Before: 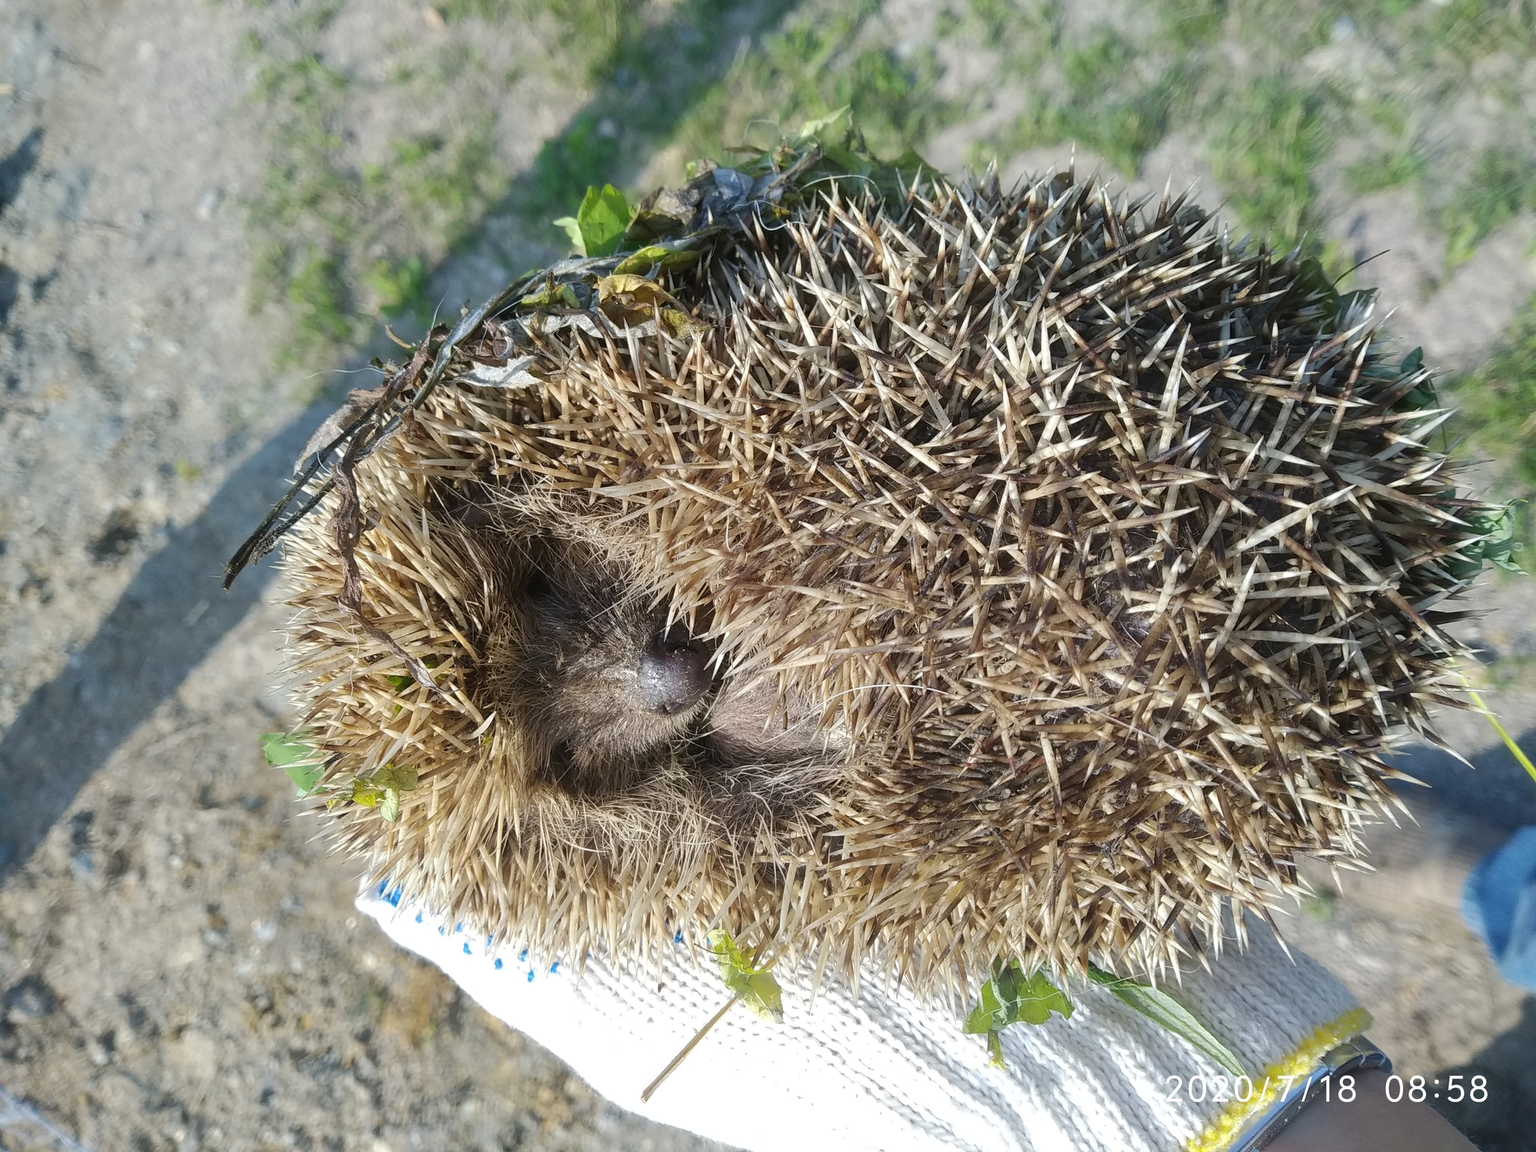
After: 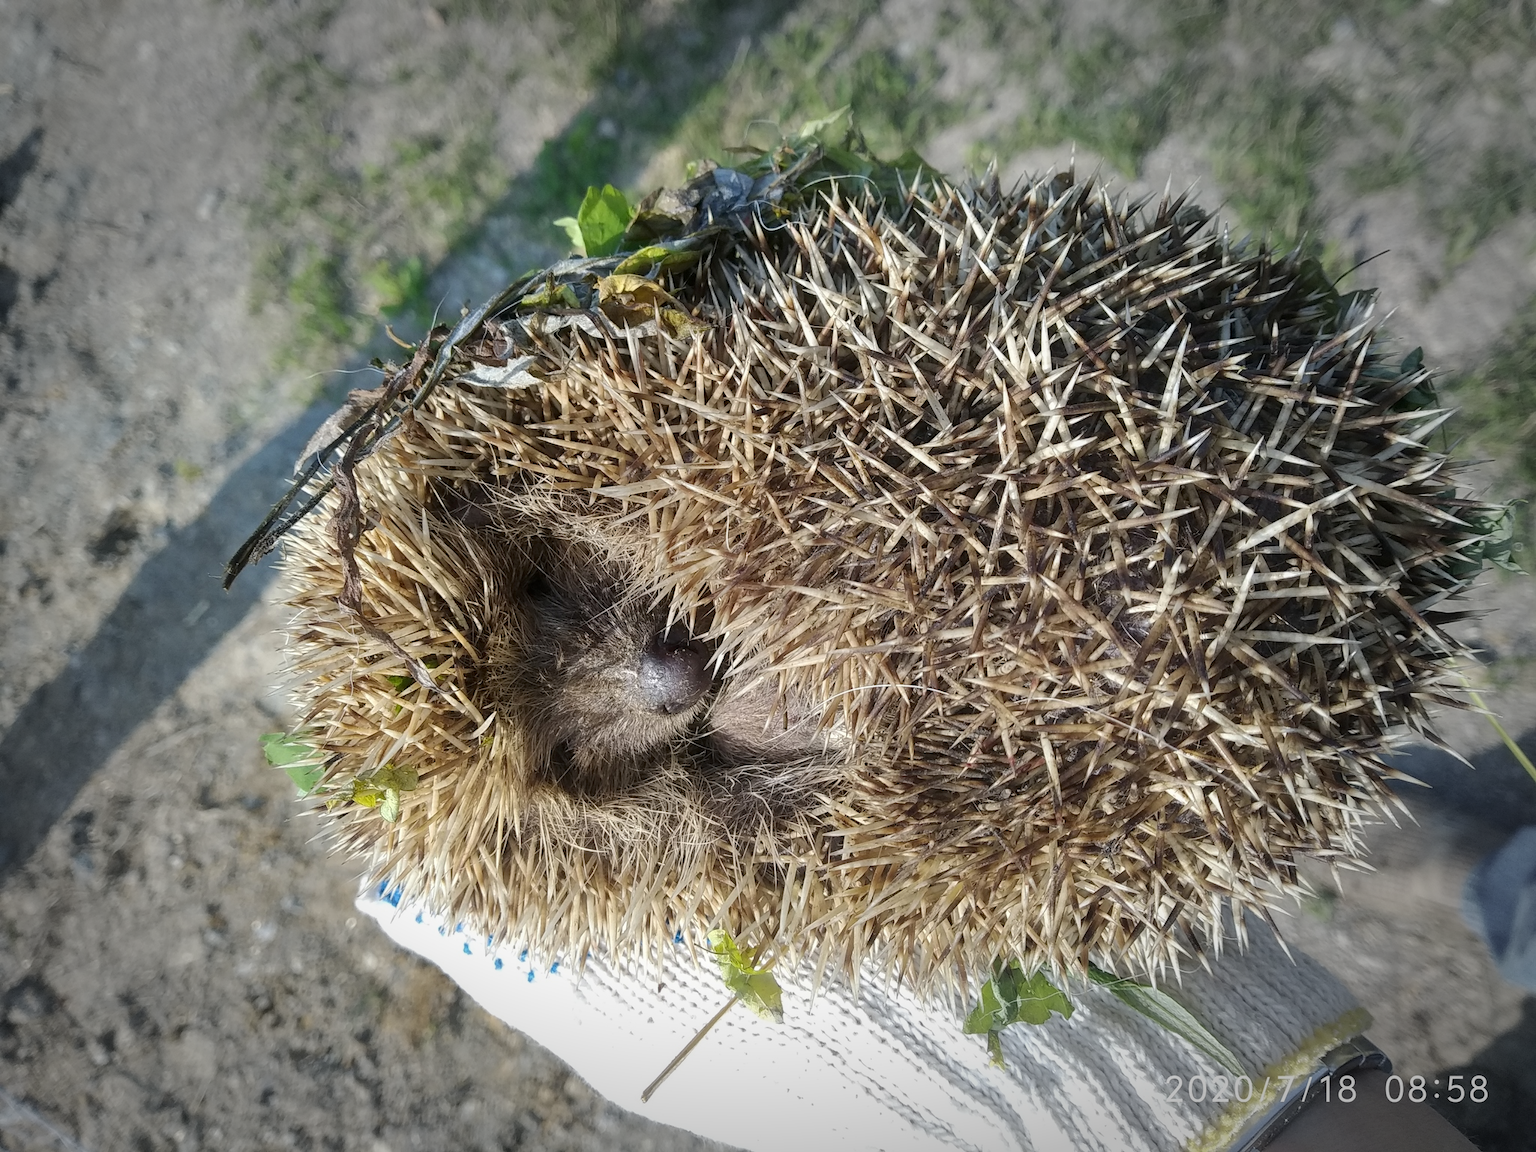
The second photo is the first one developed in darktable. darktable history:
local contrast: highlights 61%, shadows 116%, detail 107%, midtone range 0.533
vignetting: fall-off start 66.28%, fall-off radius 39.83%, automatic ratio true, width/height ratio 0.667
